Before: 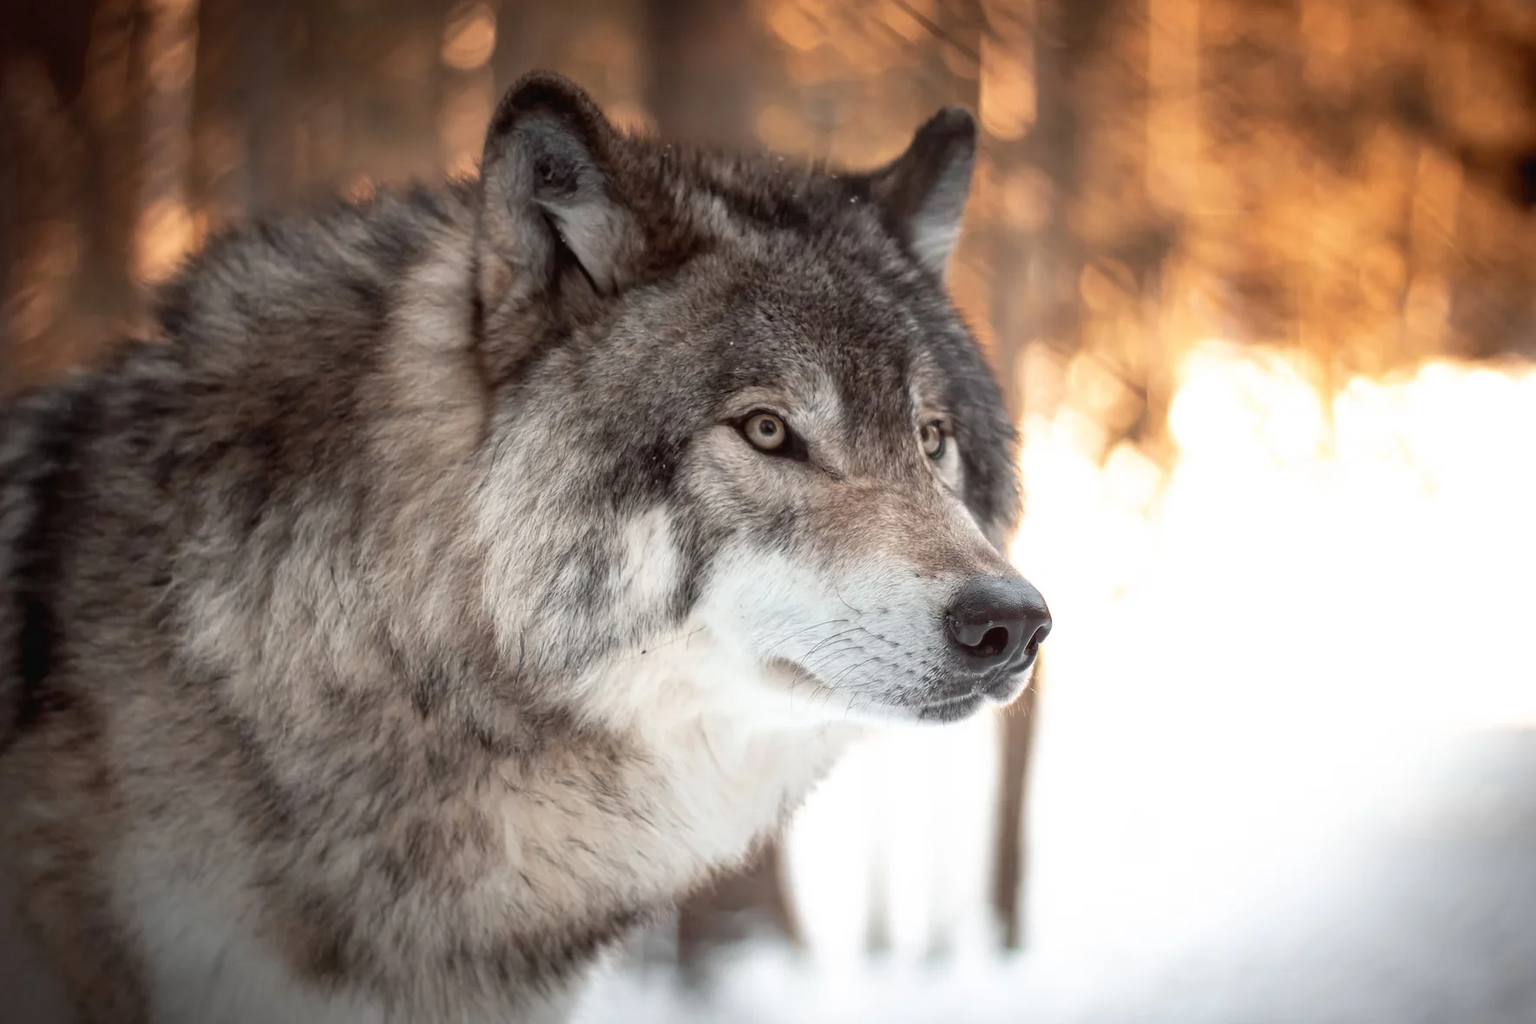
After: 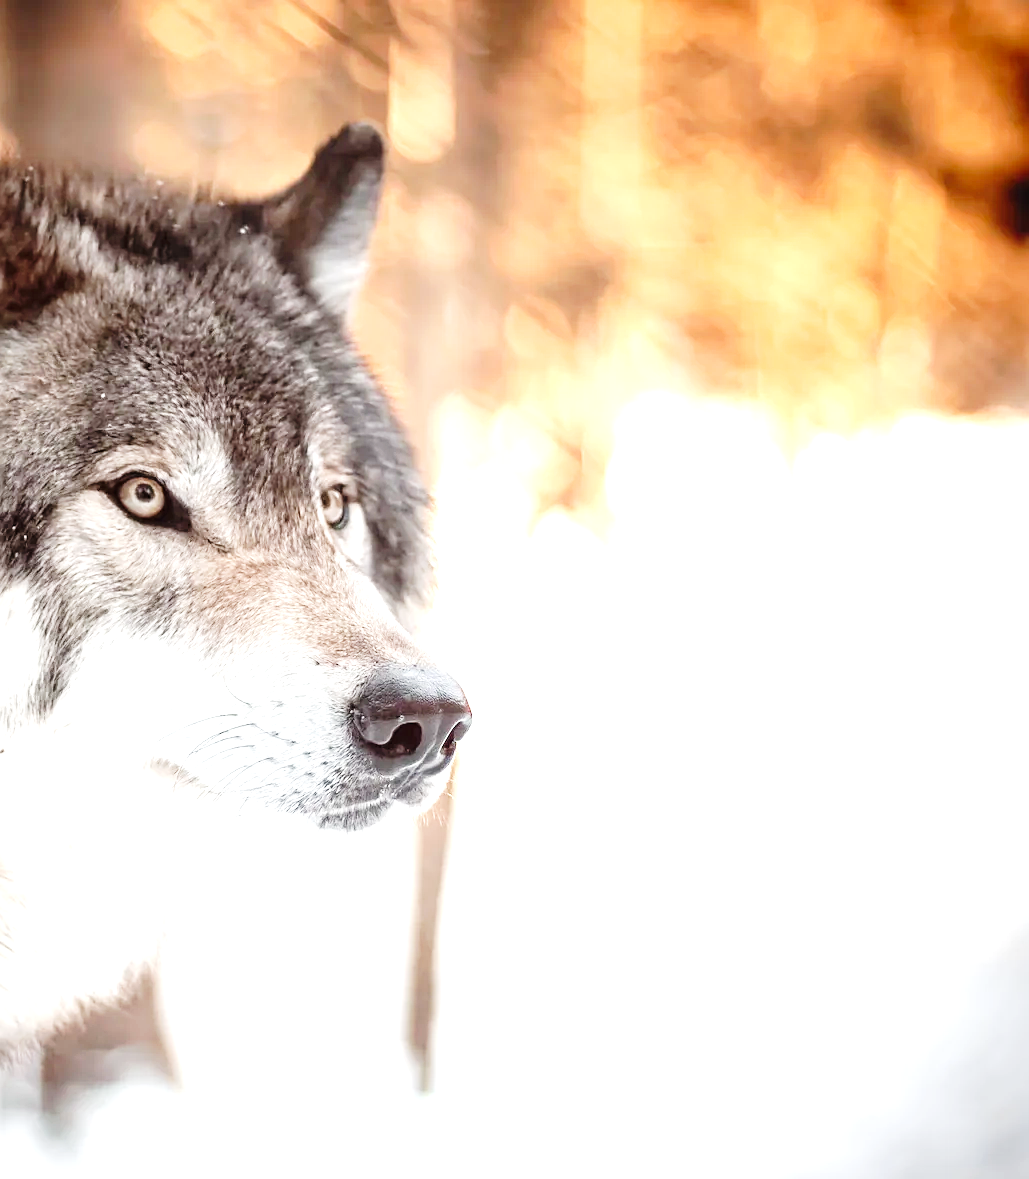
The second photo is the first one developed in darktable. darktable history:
crop: left 41.815%
sharpen: on, module defaults
tone equalizer: on, module defaults
exposure: black level correction 0, exposure 1.097 EV, compensate highlight preservation false
tone curve: curves: ch0 [(0, 0) (0.003, 0.016) (0.011, 0.019) (0.025, 0.023) (0.044, 0.029) (0.069, 0.042) (0.1, 0.068) (0.136, 0.101) (0.177, 0.143) (0.224, 0.21) (0.277, 0.289) (0.335, 0.379) (0.399, 0.476) (0.468, 0.569) (0.543, 0.654) (0.623, 0.75) (0.709, 0.822) (0.801, 0.893) (0.898, 0.946) (1, 1)], preserve colors none
